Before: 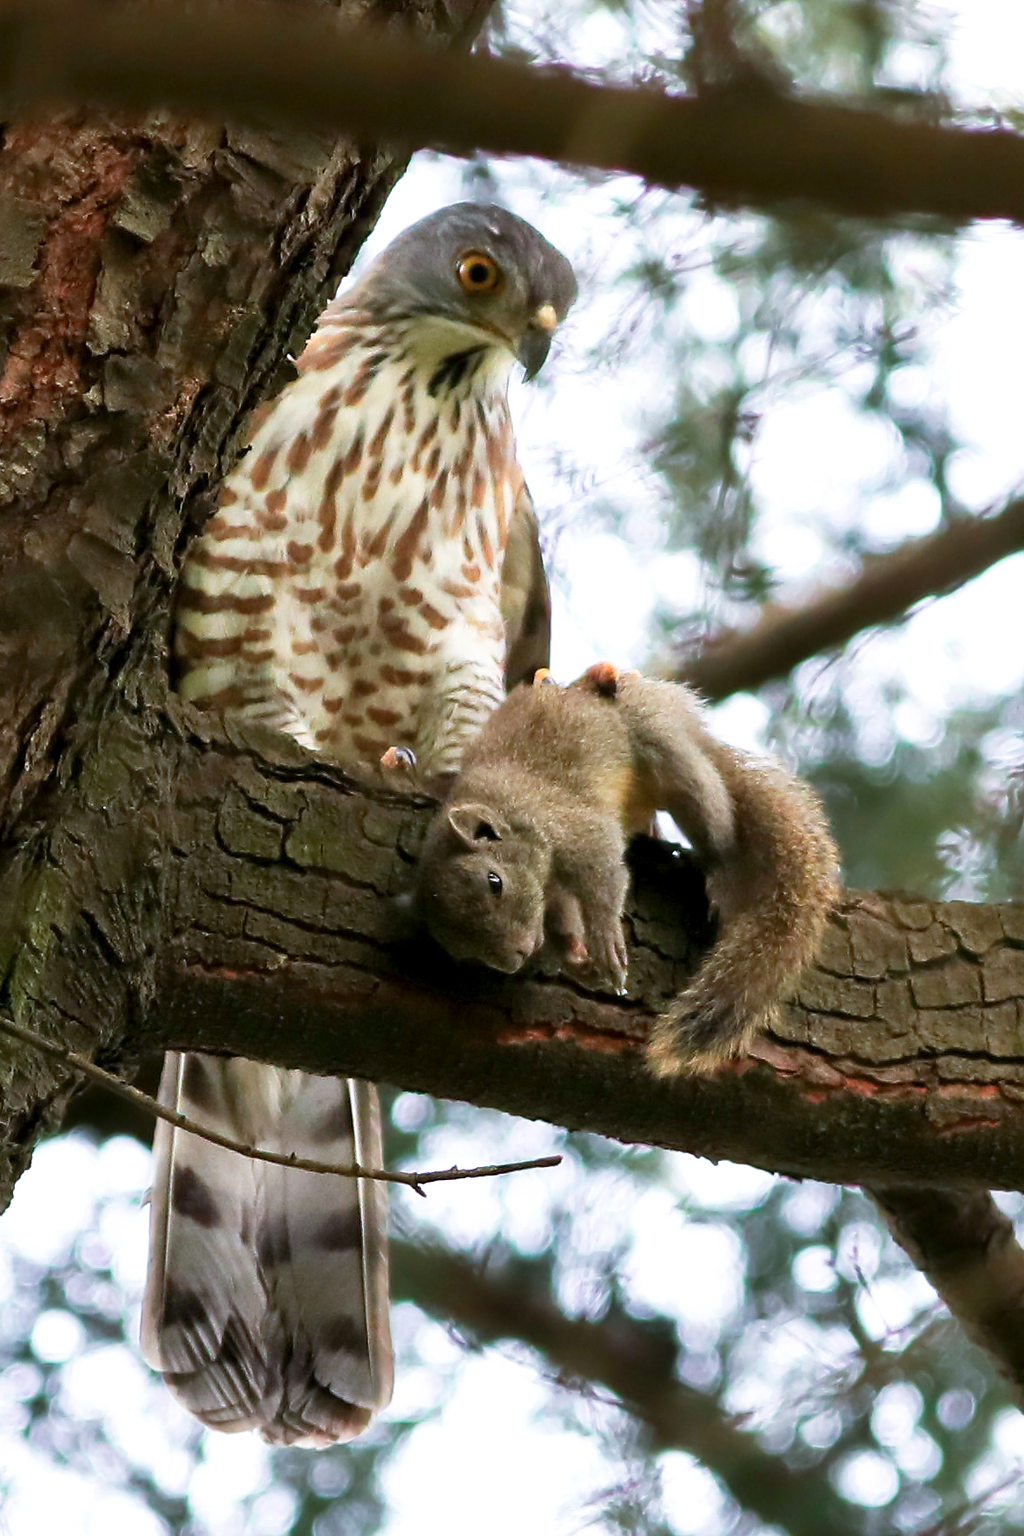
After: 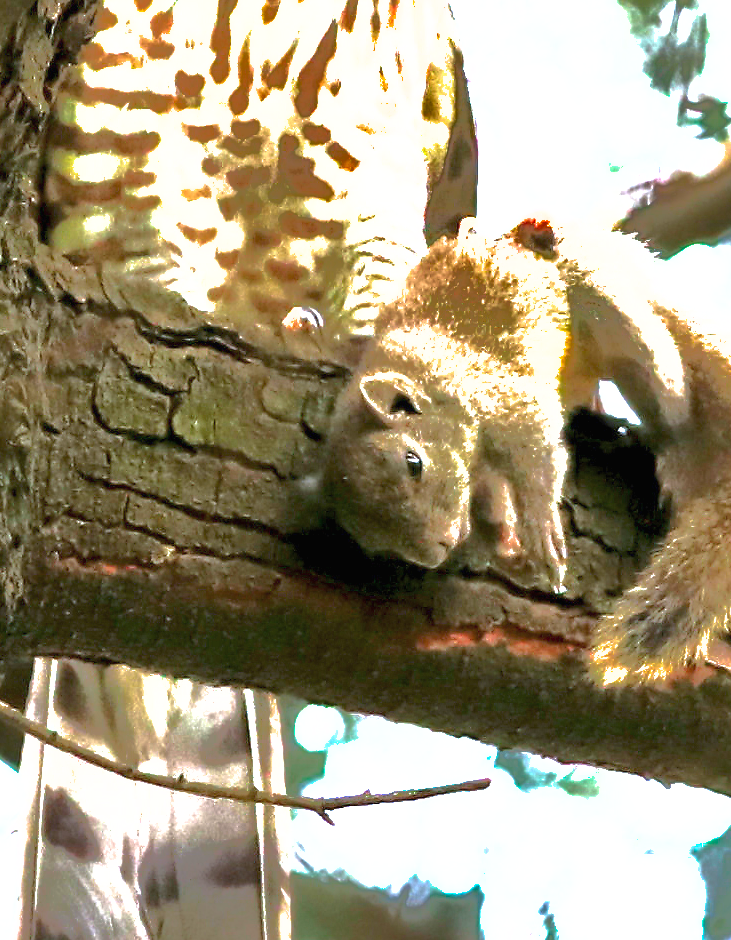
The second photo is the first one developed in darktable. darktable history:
shadows and highlights: shadows 38.43, highlights -74.54
crop: left 13.312%, top 31.28%, right 24.627%, bottom 15.582%
exposure: black level correction 0, exposure 1.741 EV, compensate exposure bias true, compensate highlight preservation false
